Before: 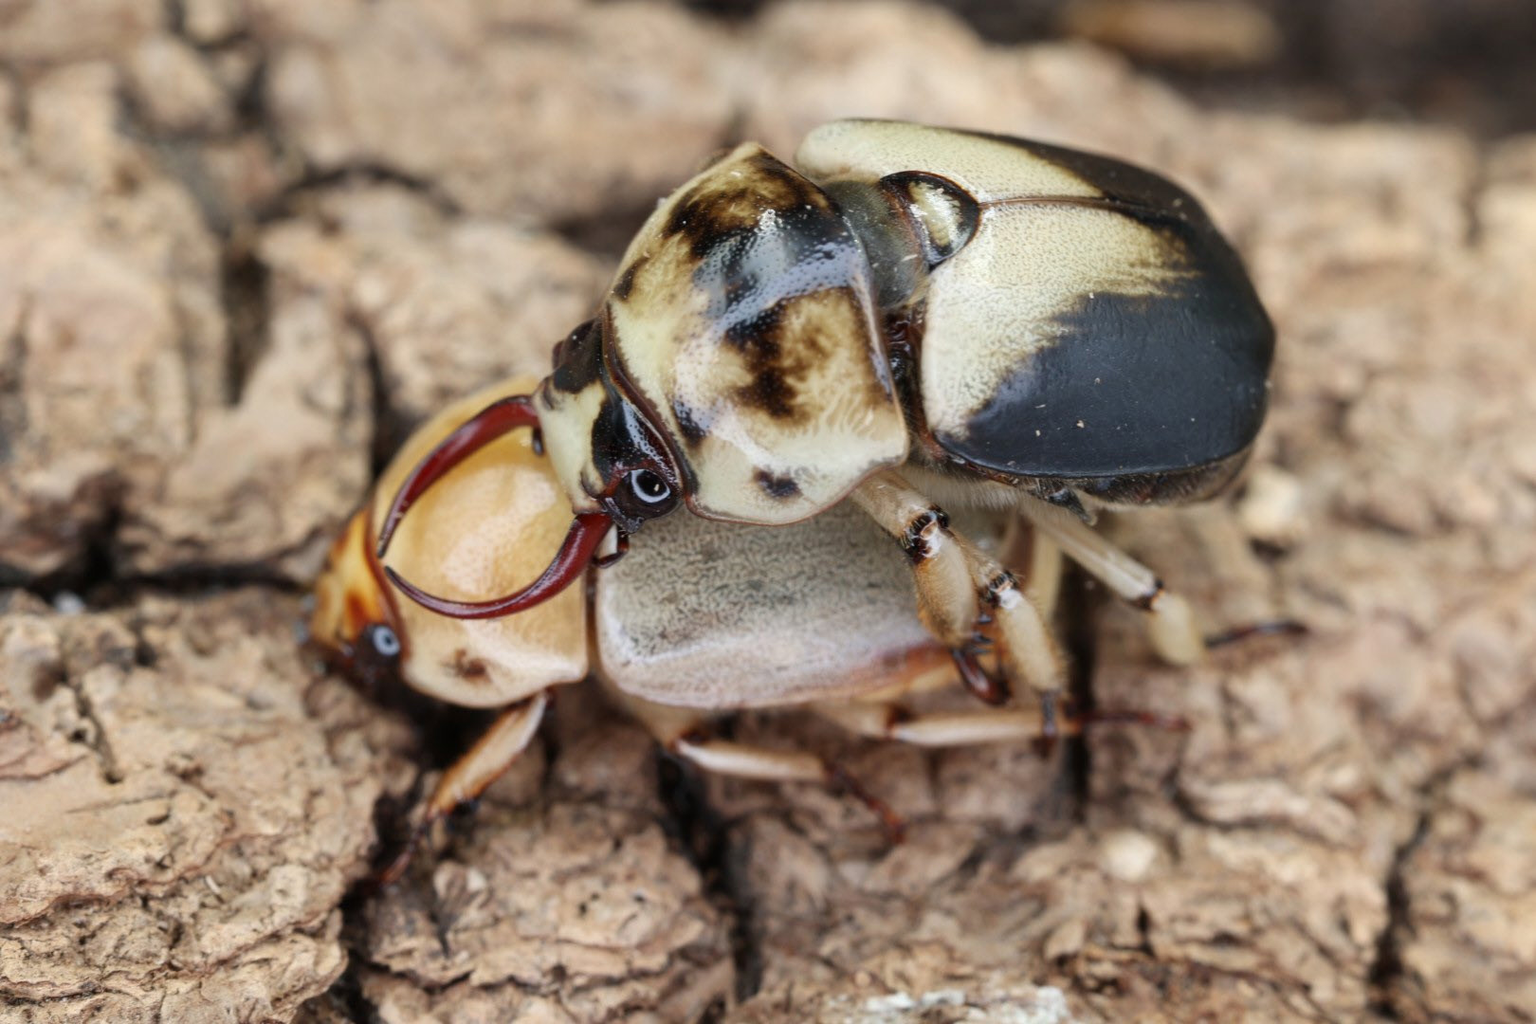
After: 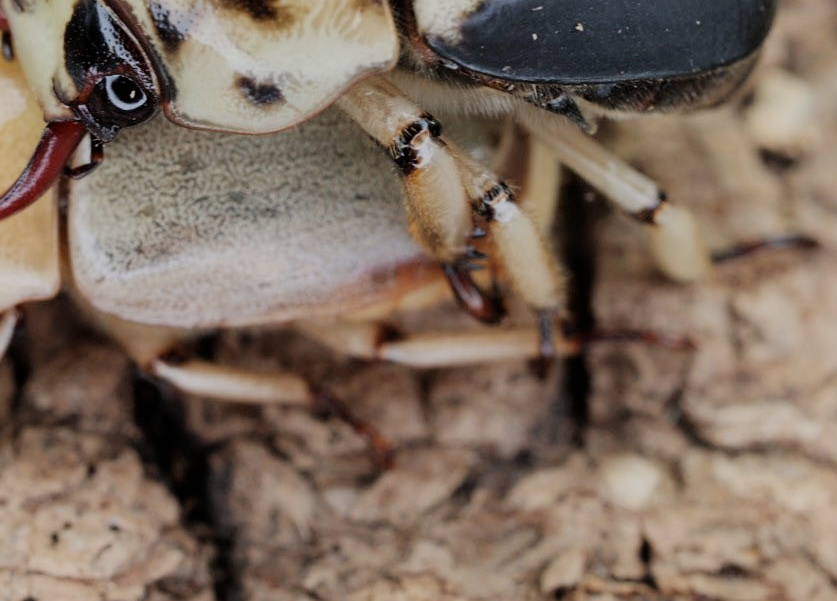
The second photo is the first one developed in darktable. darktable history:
crop: left 34.572%, top 38.959%, right 13.747%, bottom 5.365%
filmic rgb: black relative exposure -7.65 EV, white relative exposure 4.56 EV, hardness 3.61
sharpen: amount 0.215
